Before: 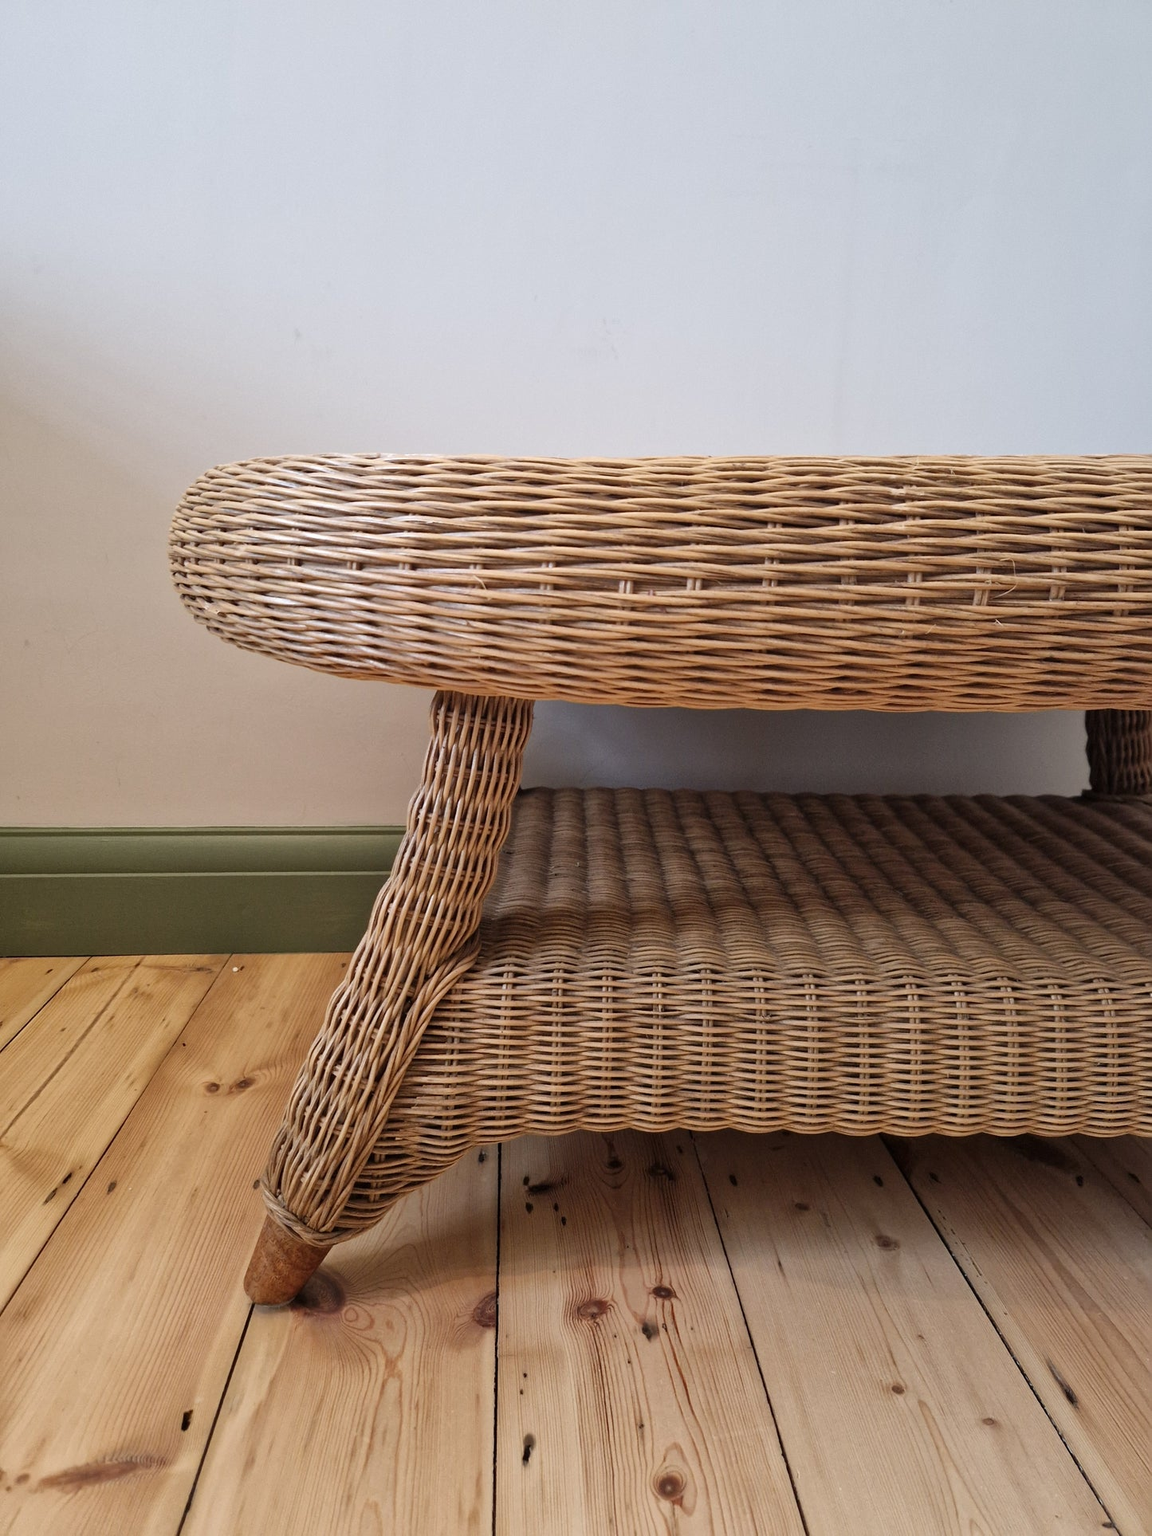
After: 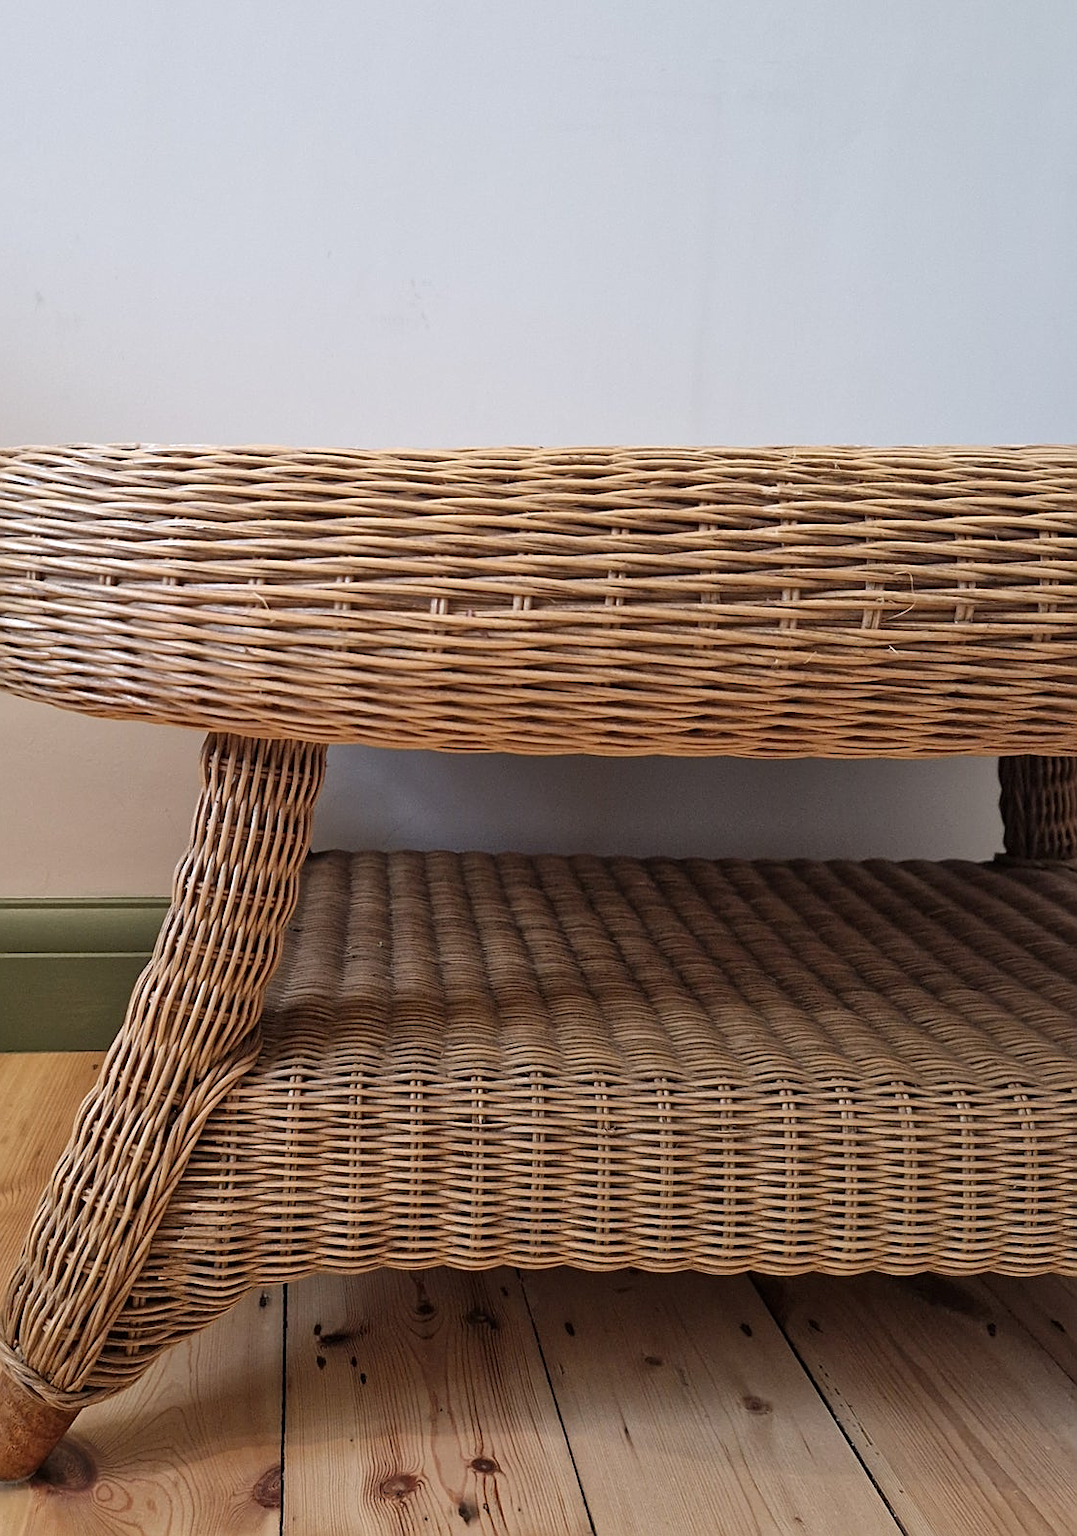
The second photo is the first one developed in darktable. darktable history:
sharpen: on, module defaults
crop: left 23.095%, top 5.827%, bottom 11.854%
